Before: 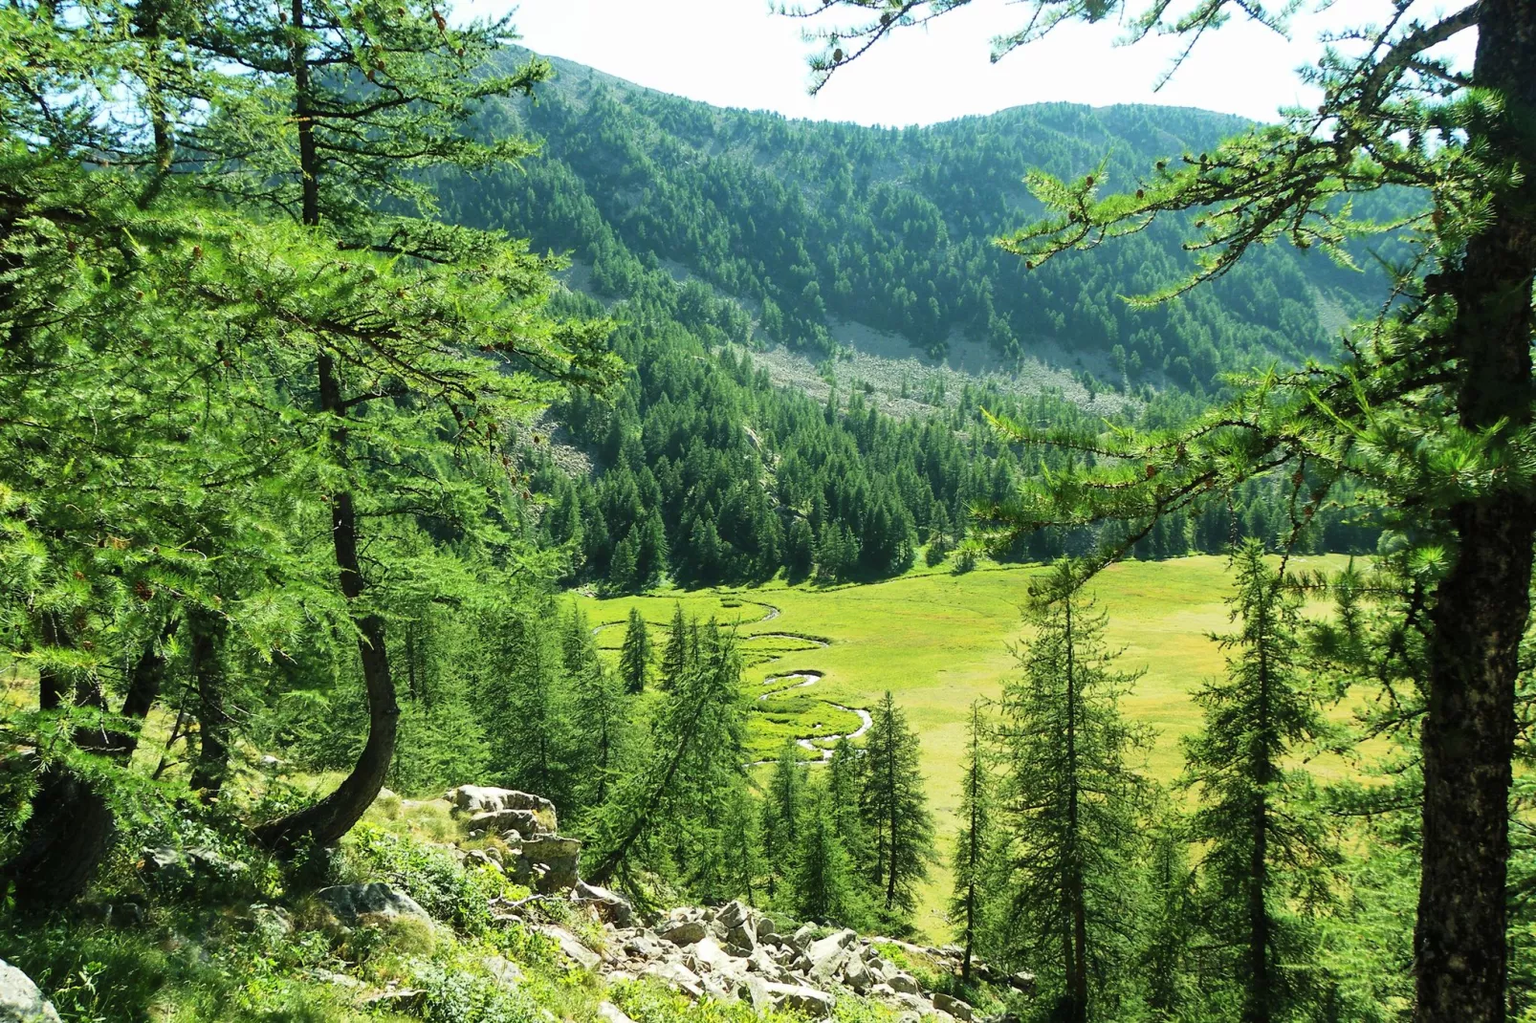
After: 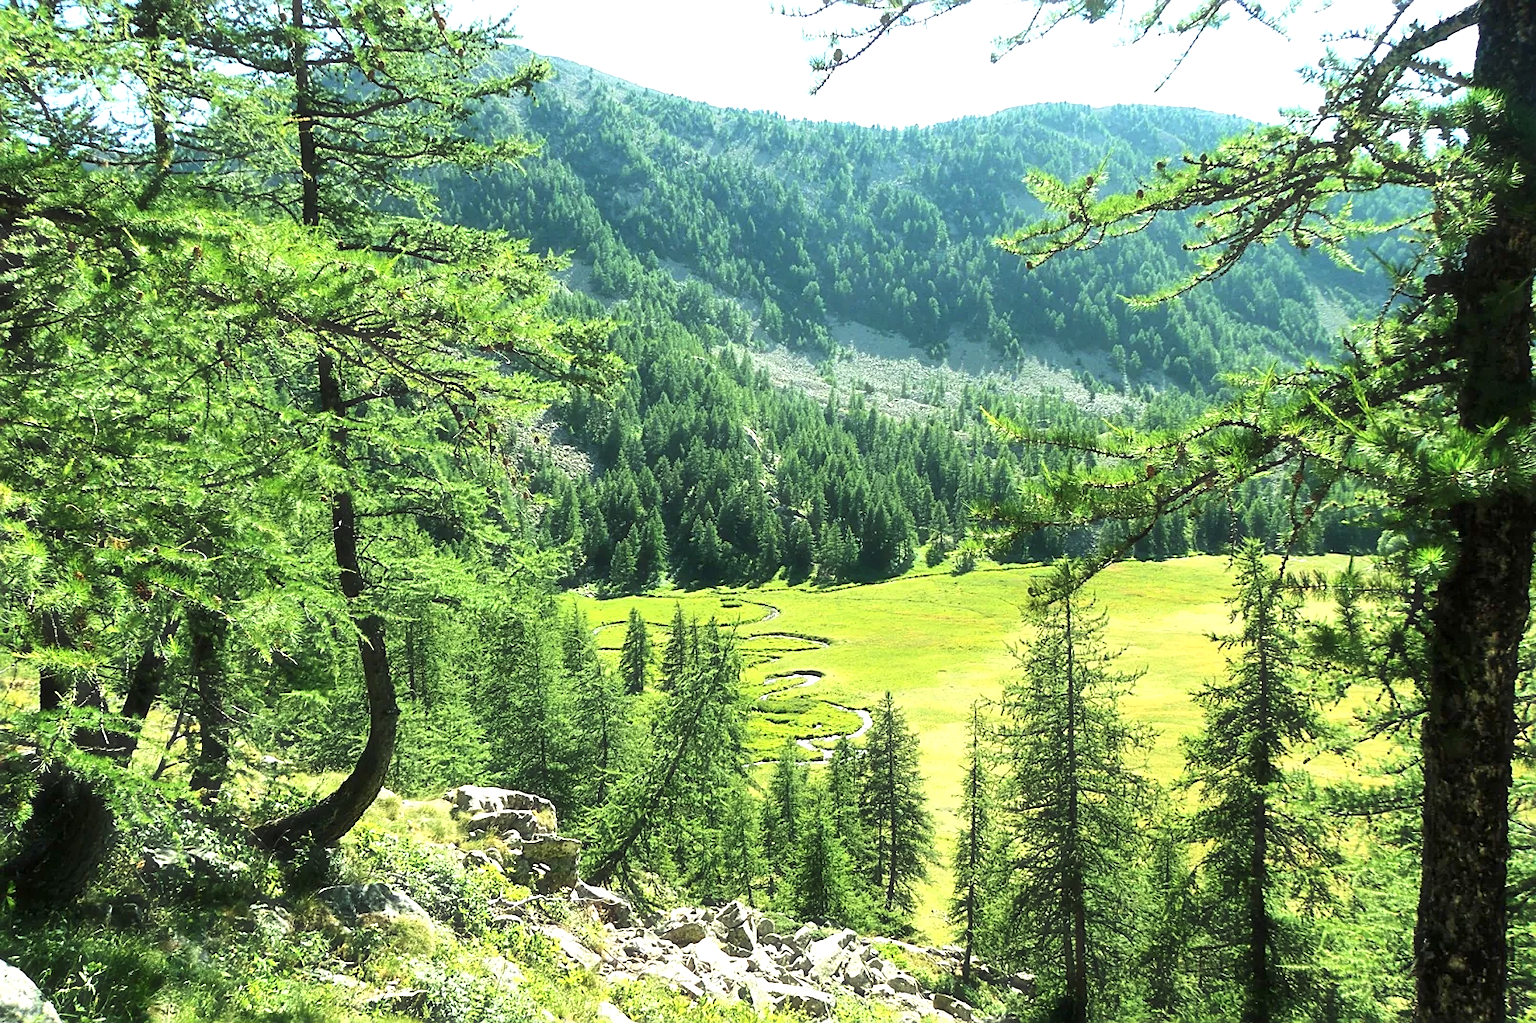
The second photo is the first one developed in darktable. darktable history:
sharpen: on, module defaults
contrast brightness saturation: contrast 0.084, saturation 0.025
exposure: black level correction 0.001, exposure 0.5 EV, compensate highlight preservation false
haze removal: strength -0.099, compatibility mode true, adaptive false
